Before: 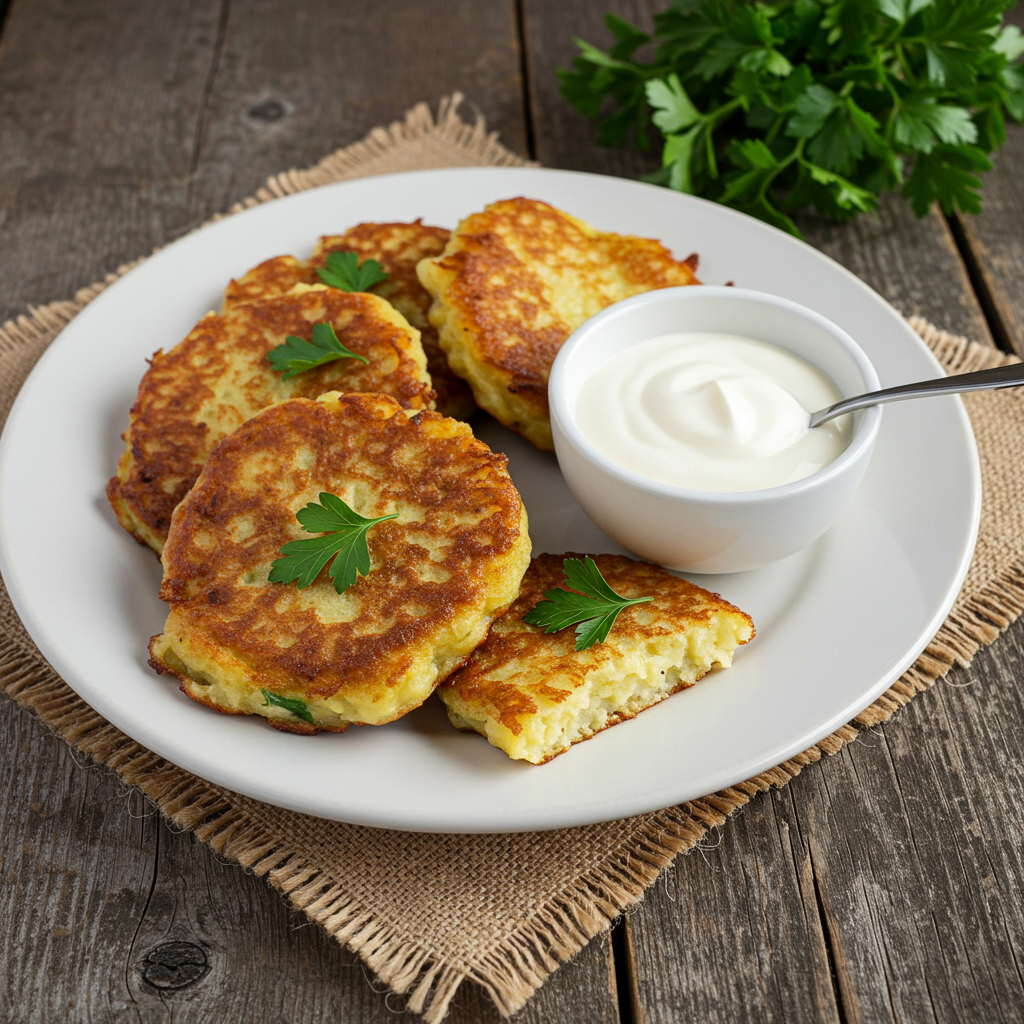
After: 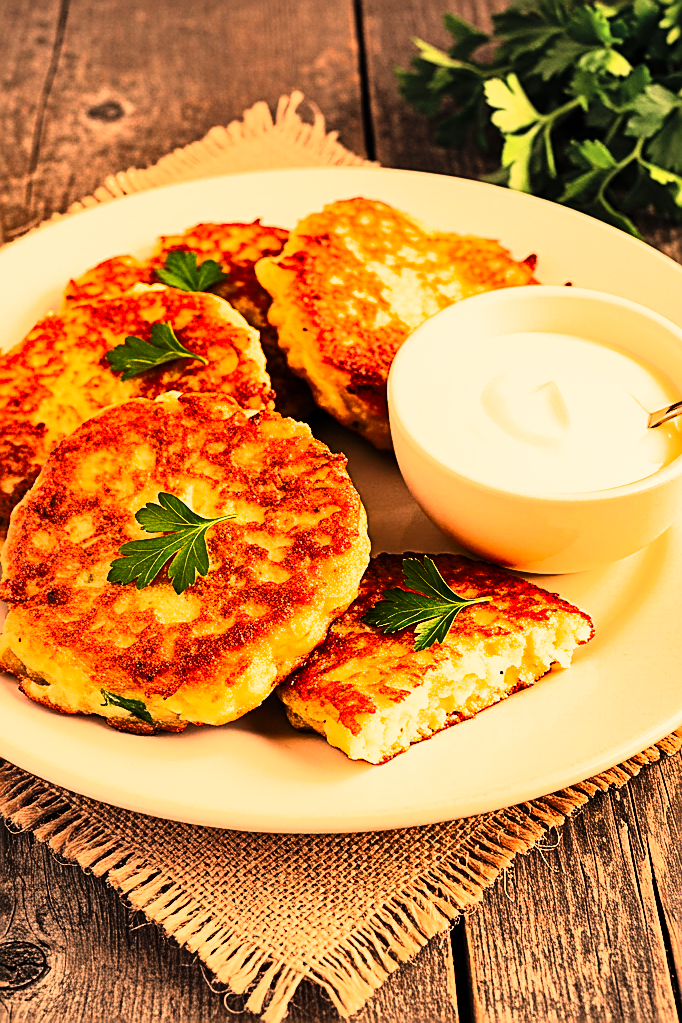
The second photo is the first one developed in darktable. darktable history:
contrast brightness saturation: brightness 0.13
crop and rotate: left 15.754%, right 17.579%
white balance: red 1.467, blue 0.684
rgb curve: curves: ch0 [(0, 0) (0.21, 0.15) (0.24, 0.21) (0.5, 0.75) (0.75, 0.96) (0.89, 0.99) (1, 1)]; ch1 [(0, 0.02) (0.21, 0.13) (0.25, 0.2) (0.5, 0.67) (0.75, 0.9) (0.89, 0.97) (1, 1)]; ch2 [(0, 0.02) (0.21, 0.13) (0.25, 0.2) (0.5, 0.67) (0.75, 0.9) (0.89, 0.97) (1, 1)], compensate middle gray true
sharpen: amount 0.75
shadows and highlights: radius 108.52, shadows 44.07, highlights -67.8, low approximation 0.01, soften with gaussian
